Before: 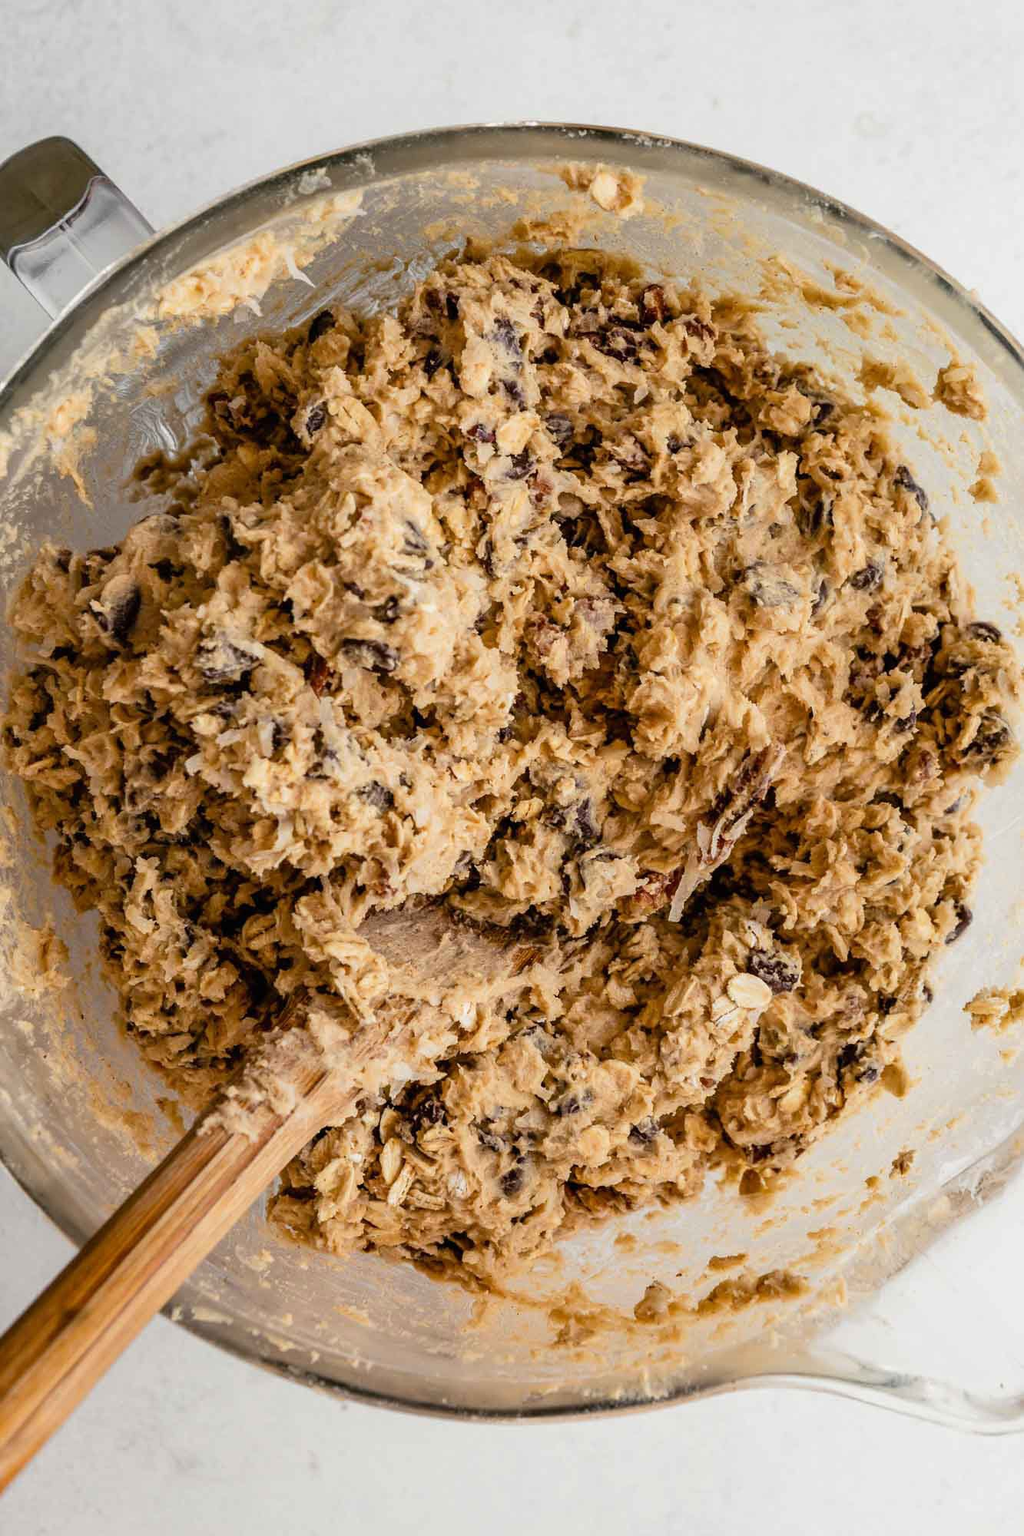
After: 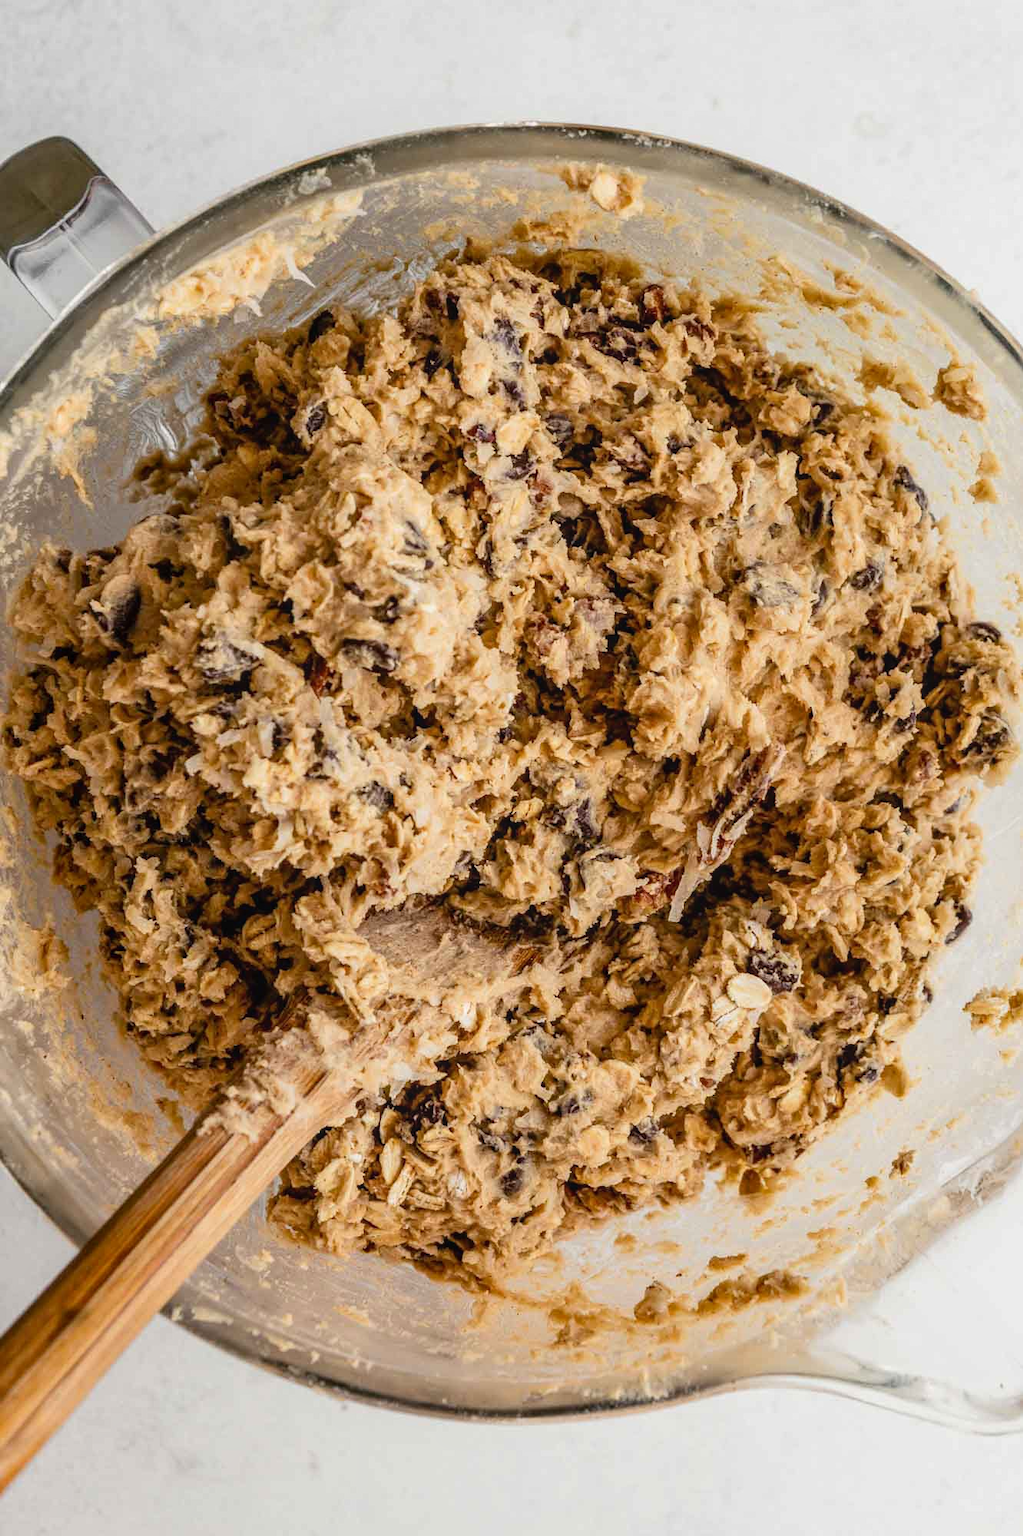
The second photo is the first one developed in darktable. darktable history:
contrast brightness saturation: contrast 0.081, saturation 0.016
base curve: curves: ch0 [(0, 0) (0.283, 0.295) (1, 1)], preserve colors none
local contrast: detail 110%
